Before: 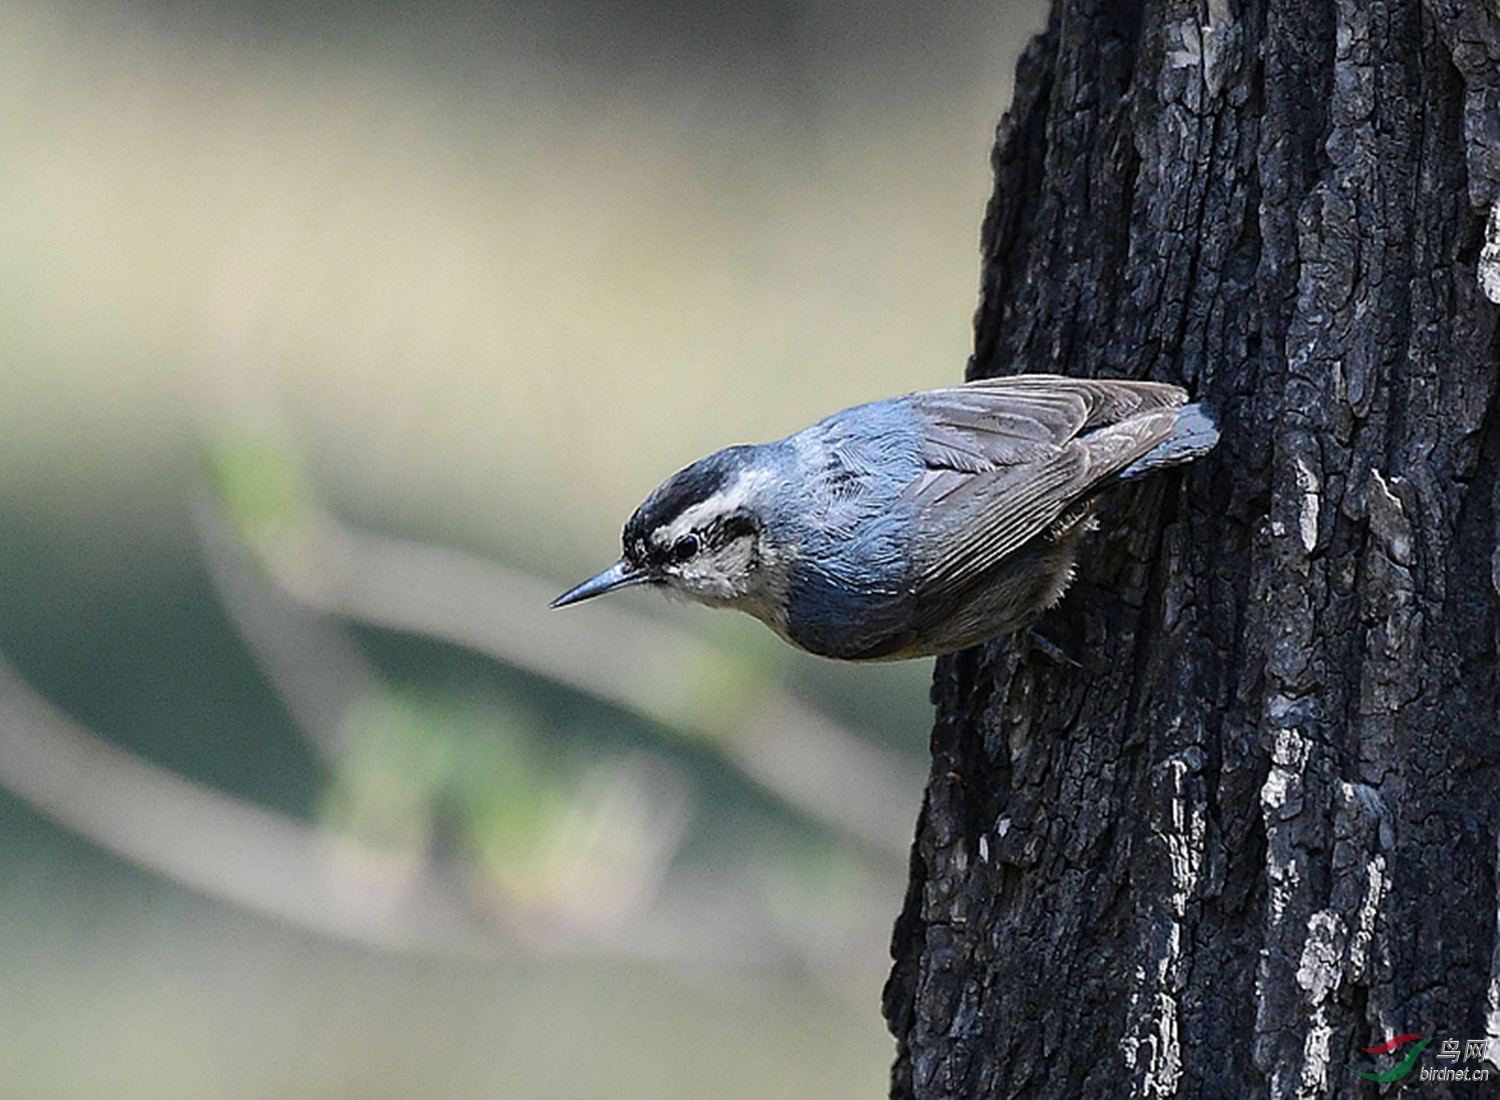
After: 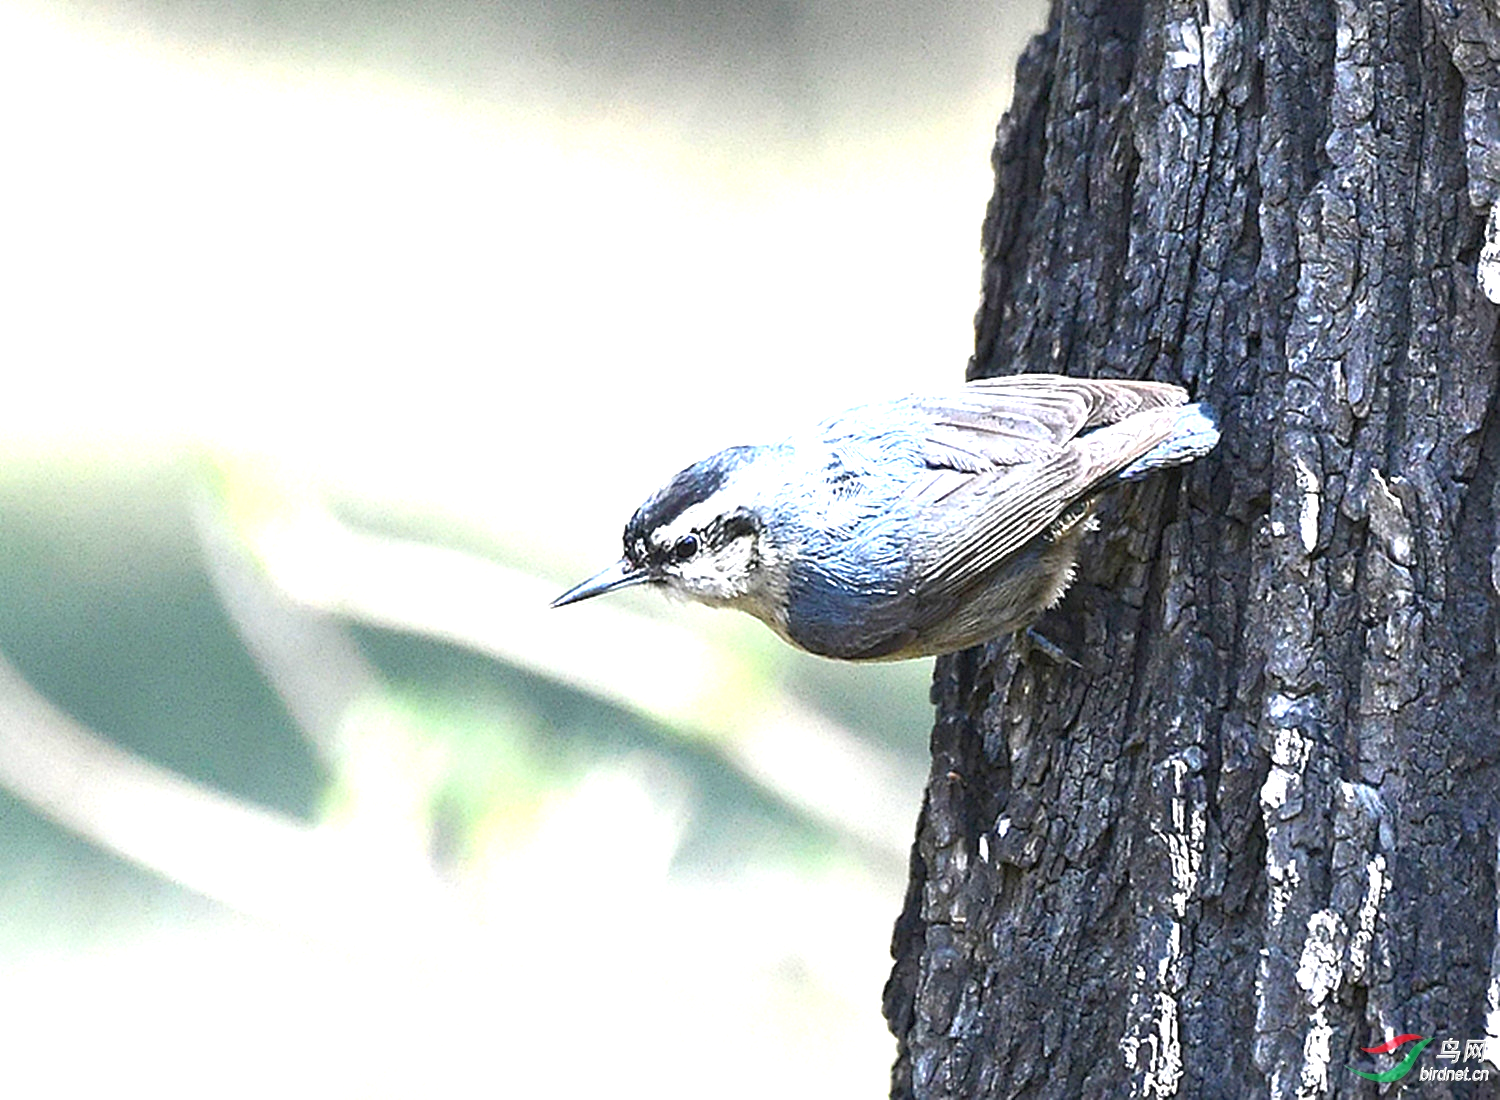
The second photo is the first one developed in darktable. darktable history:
exposure: black level correction 0, exposure 1.898 EV, compensate highlight preservation false
shadows and highlights: shadows 42.83, highlights 6.55
